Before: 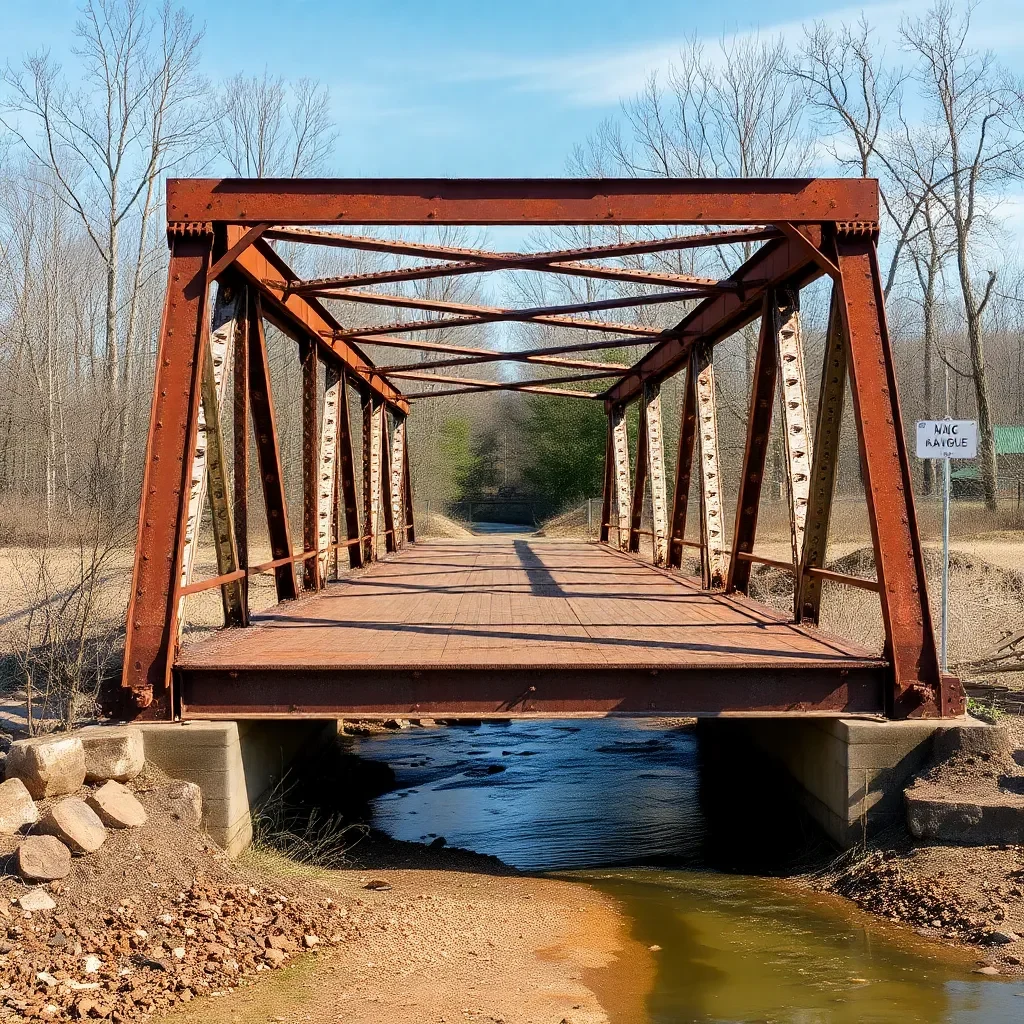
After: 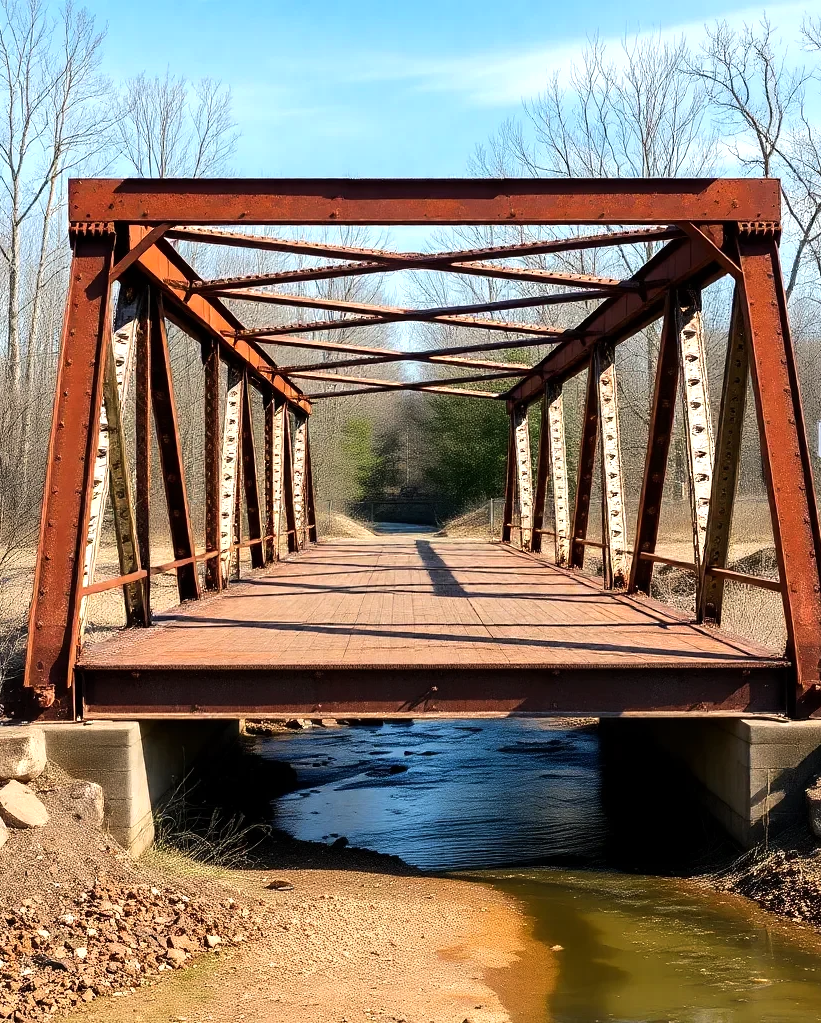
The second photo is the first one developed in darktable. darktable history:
crop and rotate: left 9.597%, right 10.195%
tone equalizer: -8 EV -0.417 EV, -7 EV -0.389 EV, -6 EV -0.333 EV, -5 EV -0.222 EV, -3 EV 0.222 EV, -2 EV 0.333 EV, -1 EV 0.389 EV, +0 EV 0.417 EV, edges refinement/feathering 500, mask exposure compensation -1.57 EV, preserve details no
